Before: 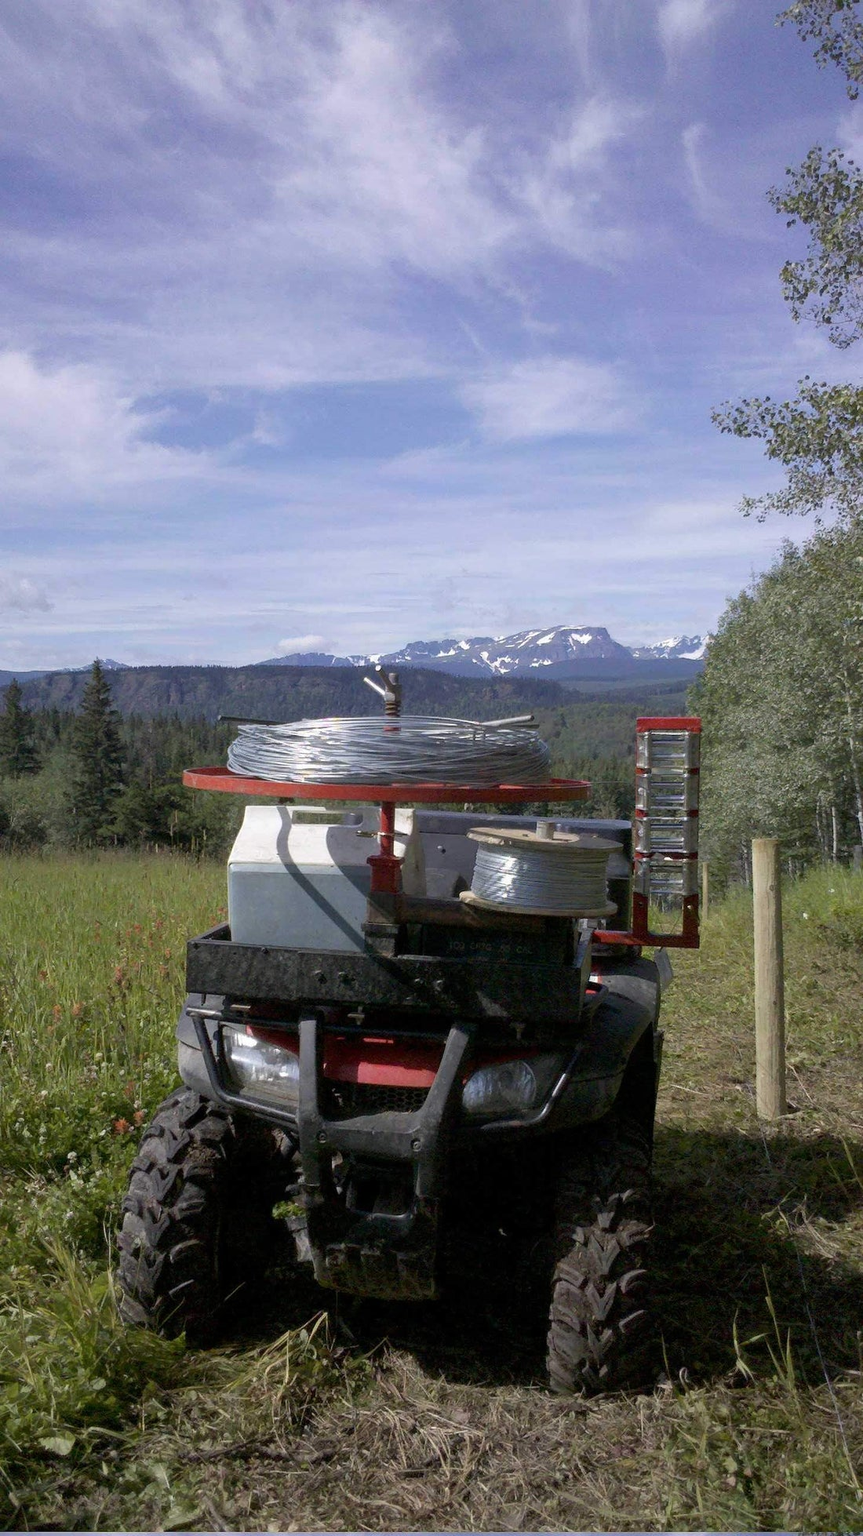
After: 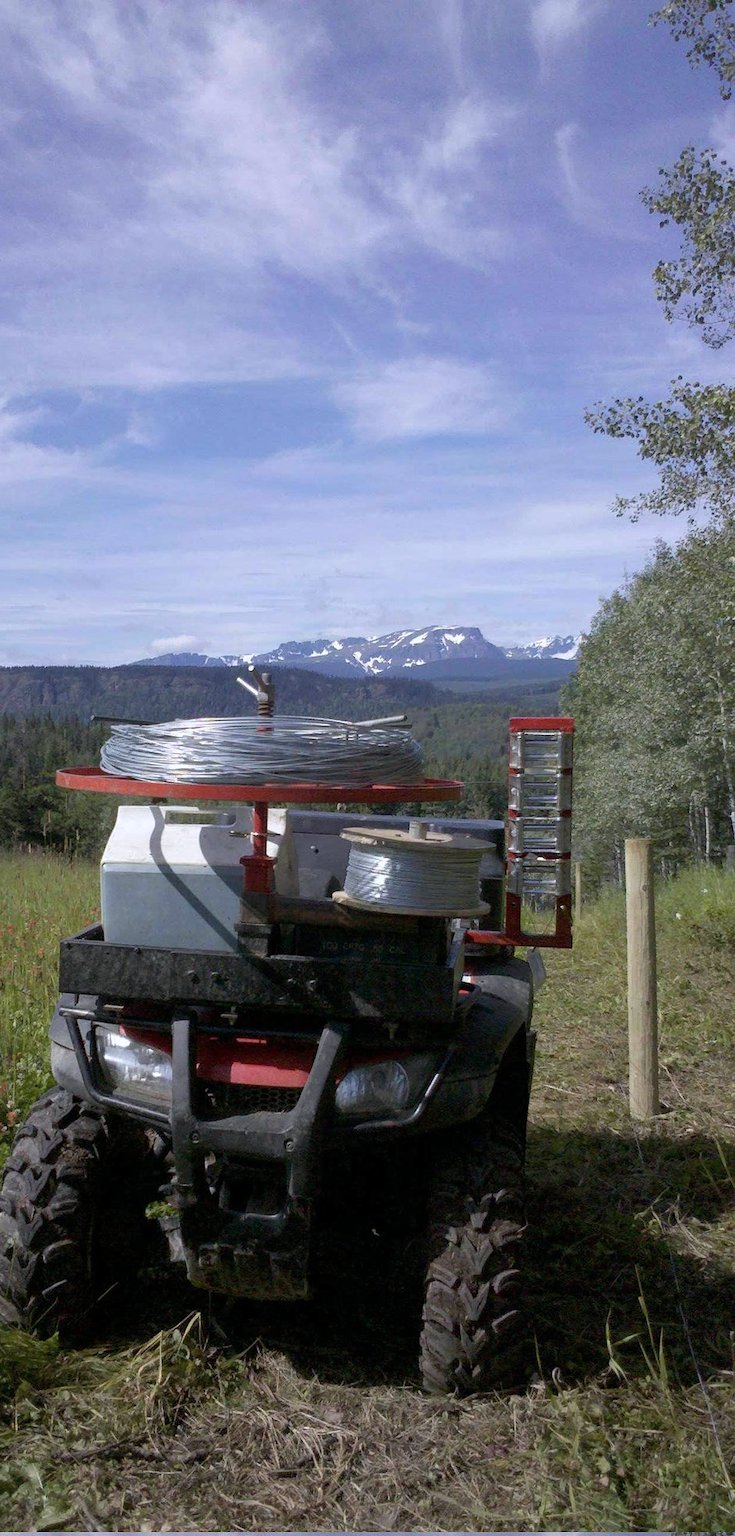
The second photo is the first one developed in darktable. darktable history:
crop and rotate: left 14.778%
color correction: highlights a* -0.154, highlights b* -5.43, shadows a* -0.135, shadows b* -0.1
